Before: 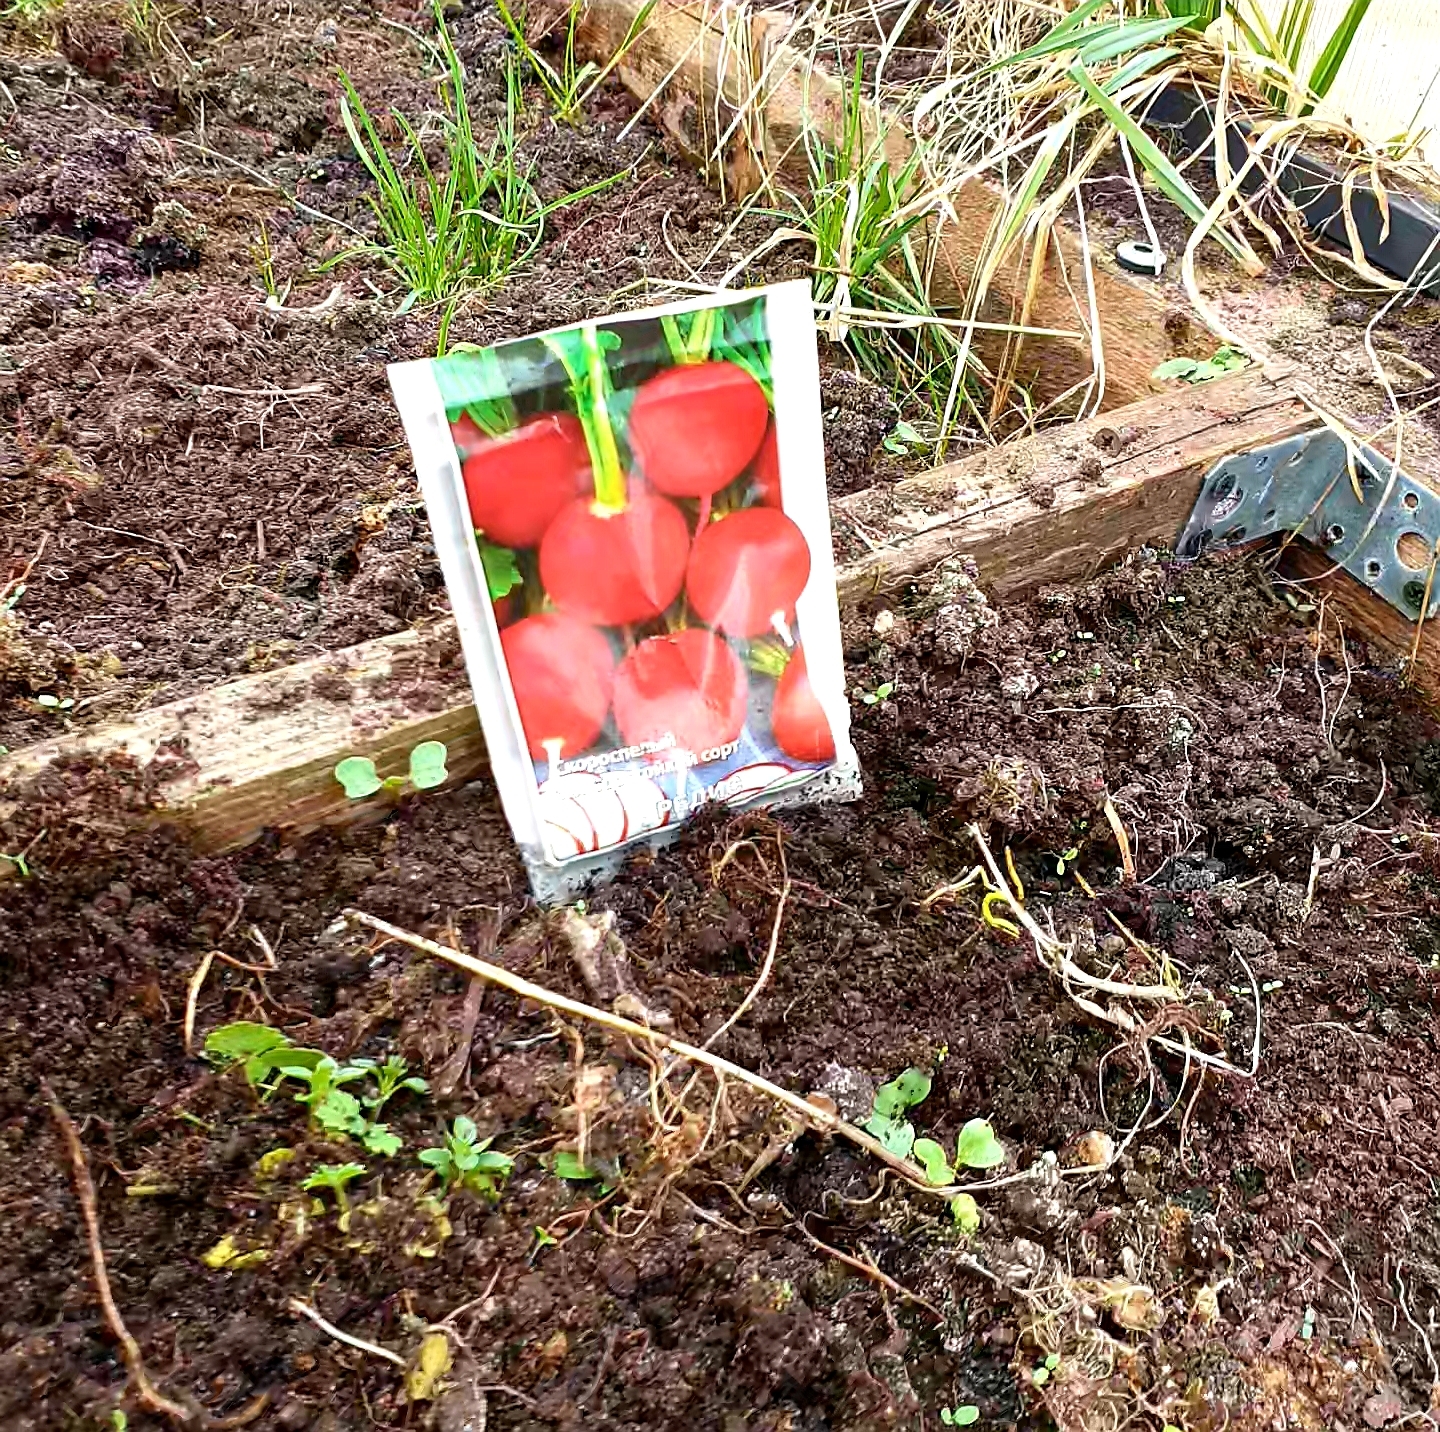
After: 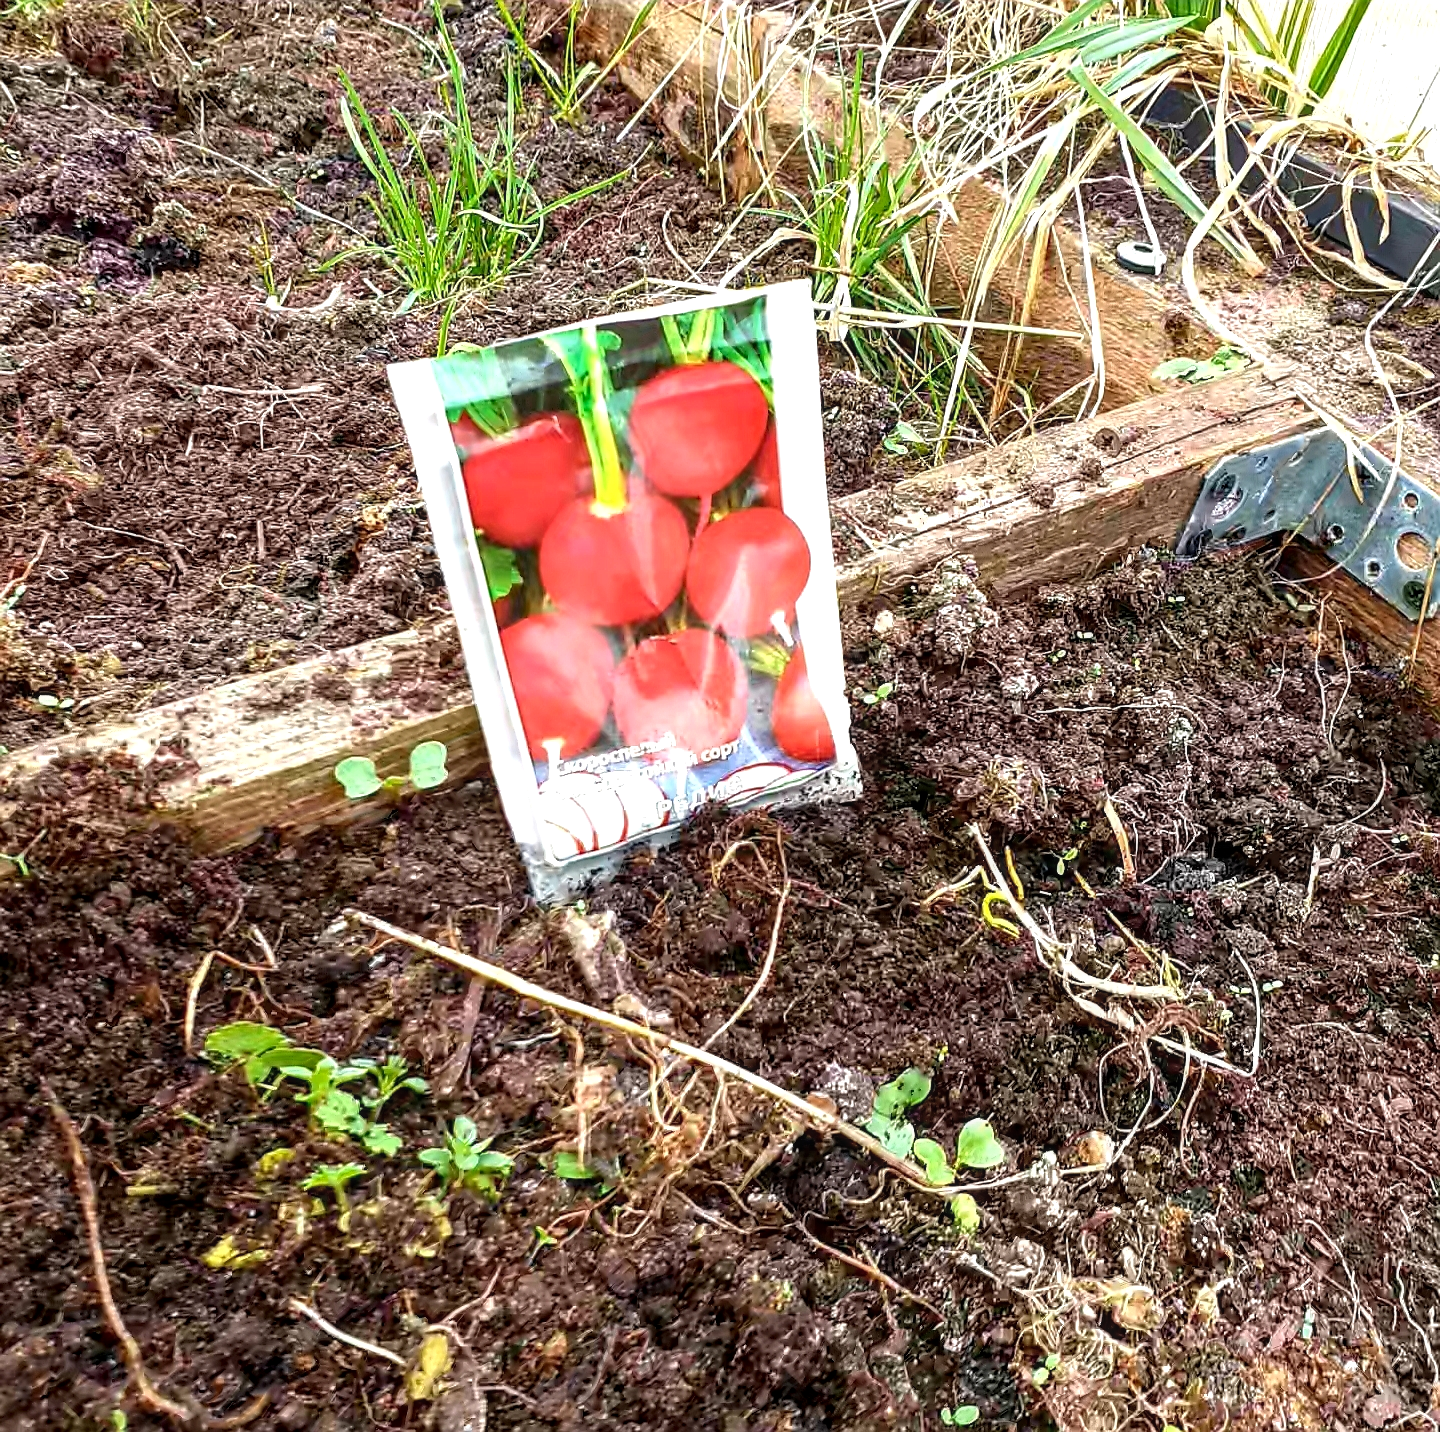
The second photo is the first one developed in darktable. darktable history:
levels: levels [0, 0.48, 0.961]
local contrast: on, module defaults
